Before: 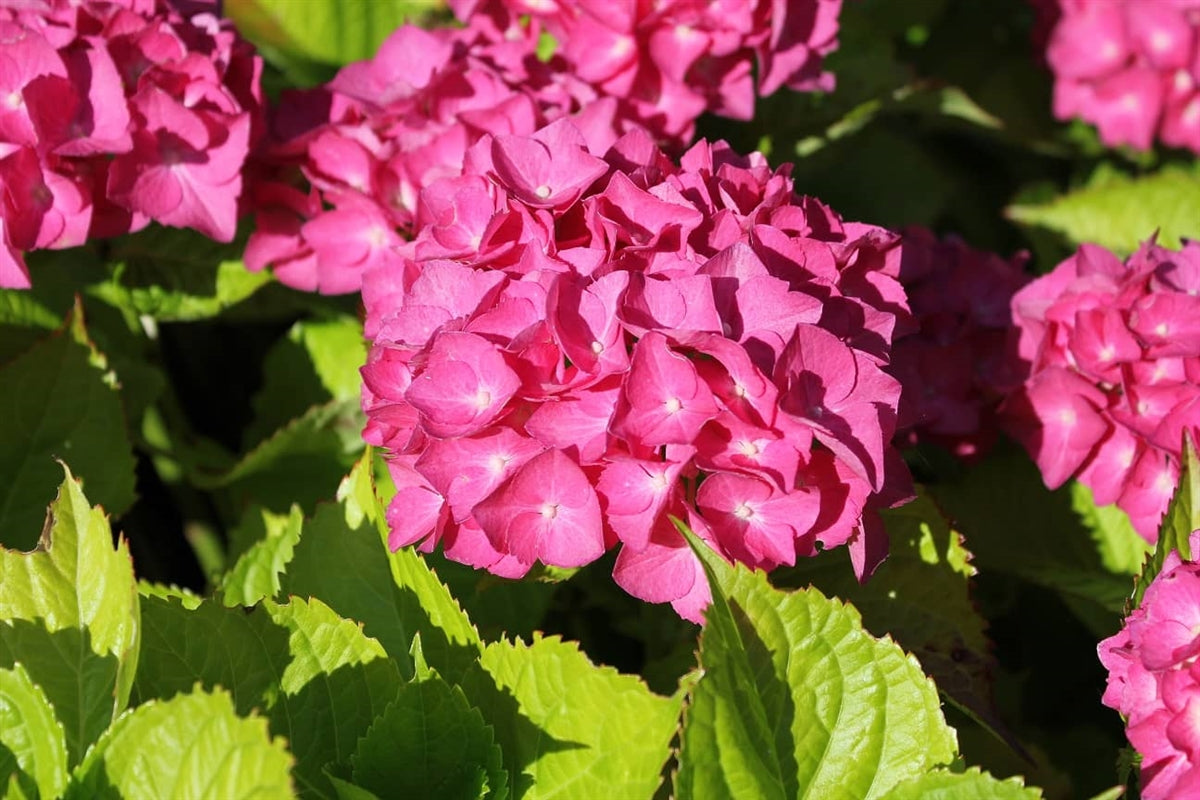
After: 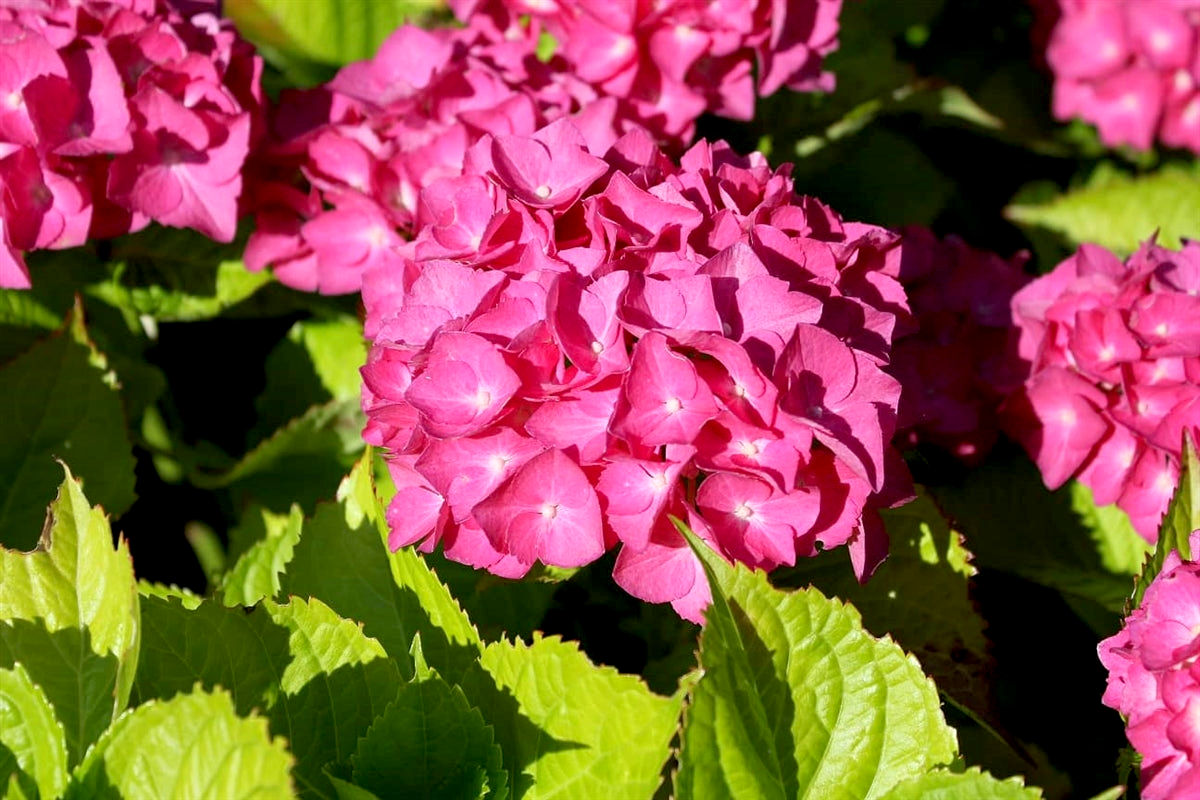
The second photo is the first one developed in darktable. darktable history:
exposure: black level correction 0.007, exposure 0.159 EV, compensate exposure bias true, compensate highlight preservation false
